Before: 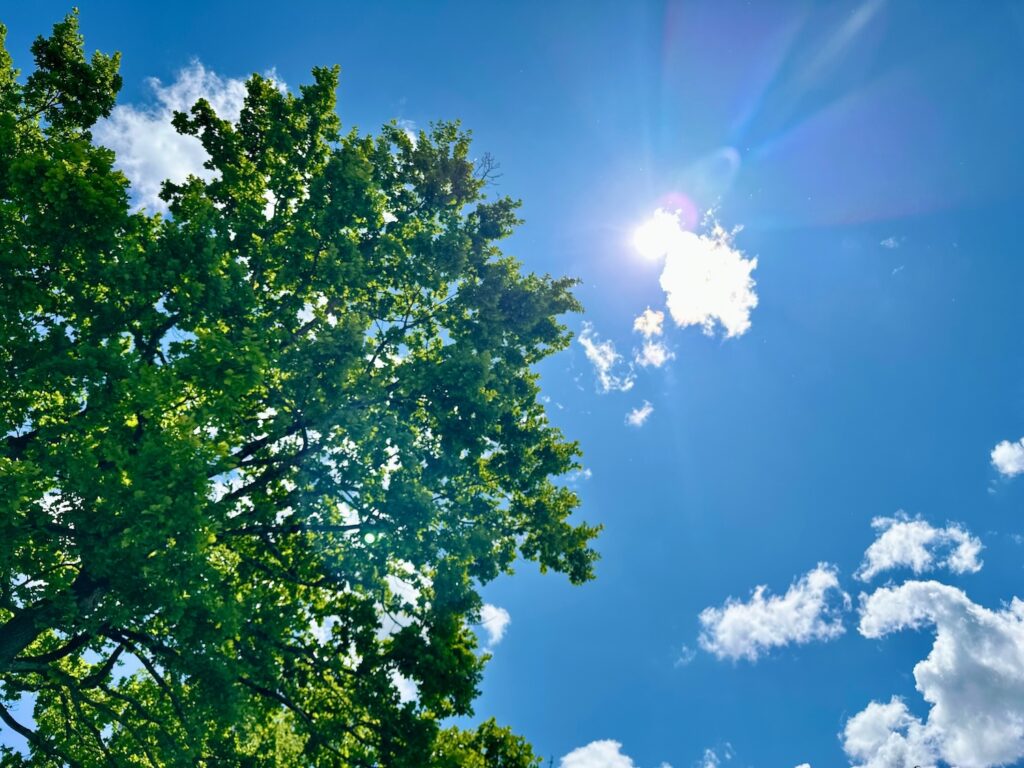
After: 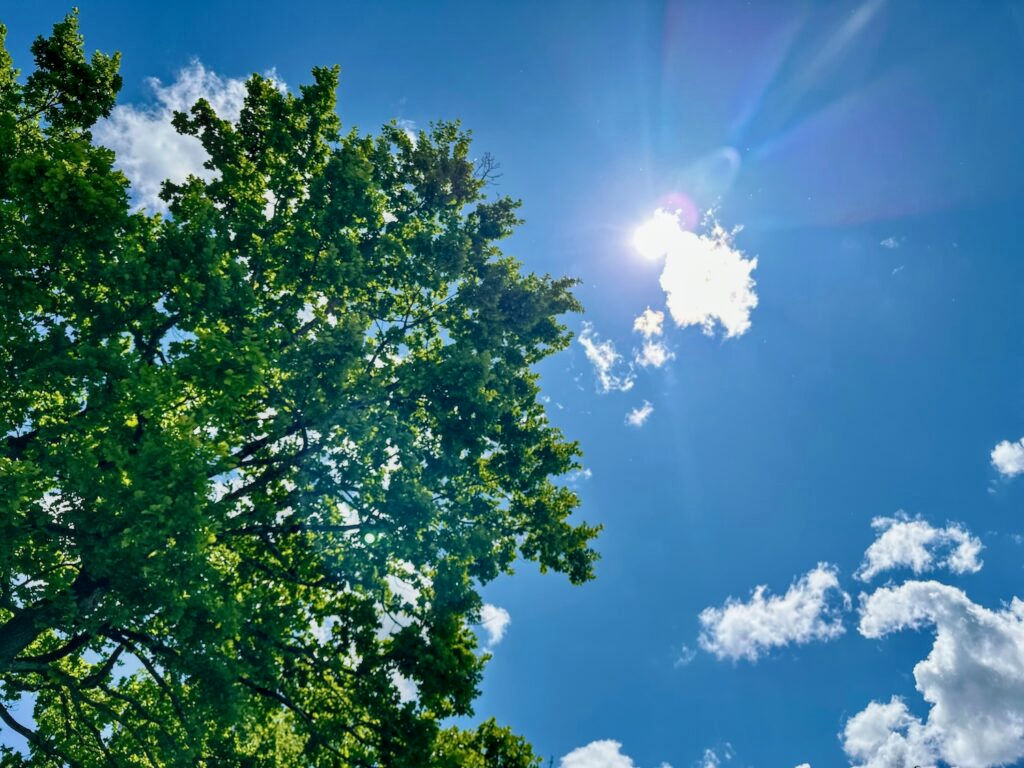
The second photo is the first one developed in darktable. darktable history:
exposure: exposure -0.247 EV, compensate highlight preservation false
local contrast: on, module defaults
